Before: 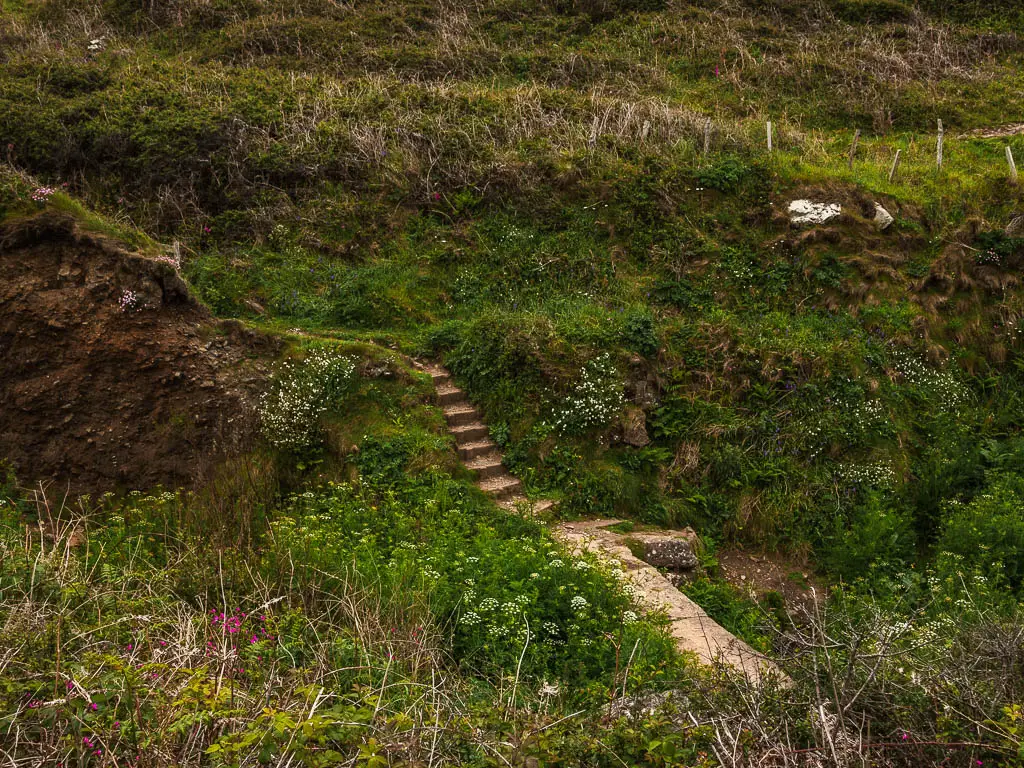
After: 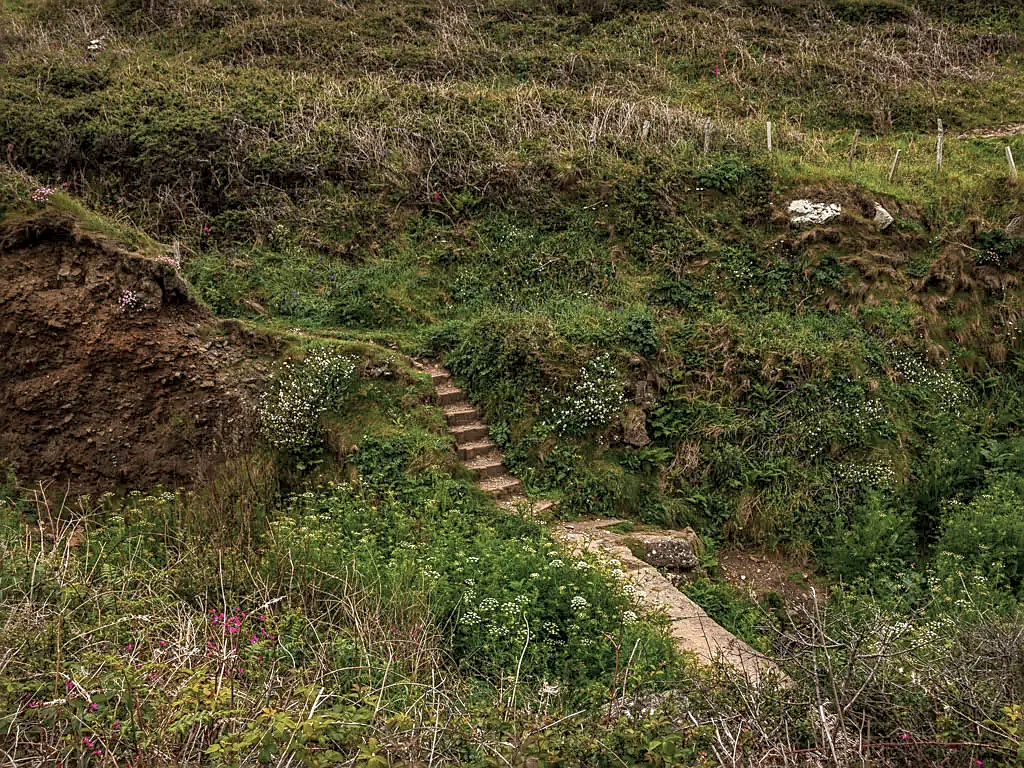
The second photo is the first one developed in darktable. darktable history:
sharpen: on, module defaults
local contrast: on, module defaults
shadows and highlights: on, module defaults
color zones: curves: ch0 [(0, 0.5) (0.143, 0.5) (0.286, 0.5) (0.429, 0.504) (0.571, 0.5) (0.714, 0.509) (0.857, 0.5) (1, 0.5)]; ch1 [(0, 0.425) (0.143, 0.425) (0.286, 0.375) (0.429, 0.405) (0.571, 0.5) (0.714, 0.47) (0.857, 0.425) (1, 0.435)]; ch2 [(0, 0.5) (0.143, 0.5) (0.286, 0.5) (0.429, 0.517) (0.571, 0.5) (0.714, 0.51) (0.857, 0.5) (1, 0.5)], process mode strong
